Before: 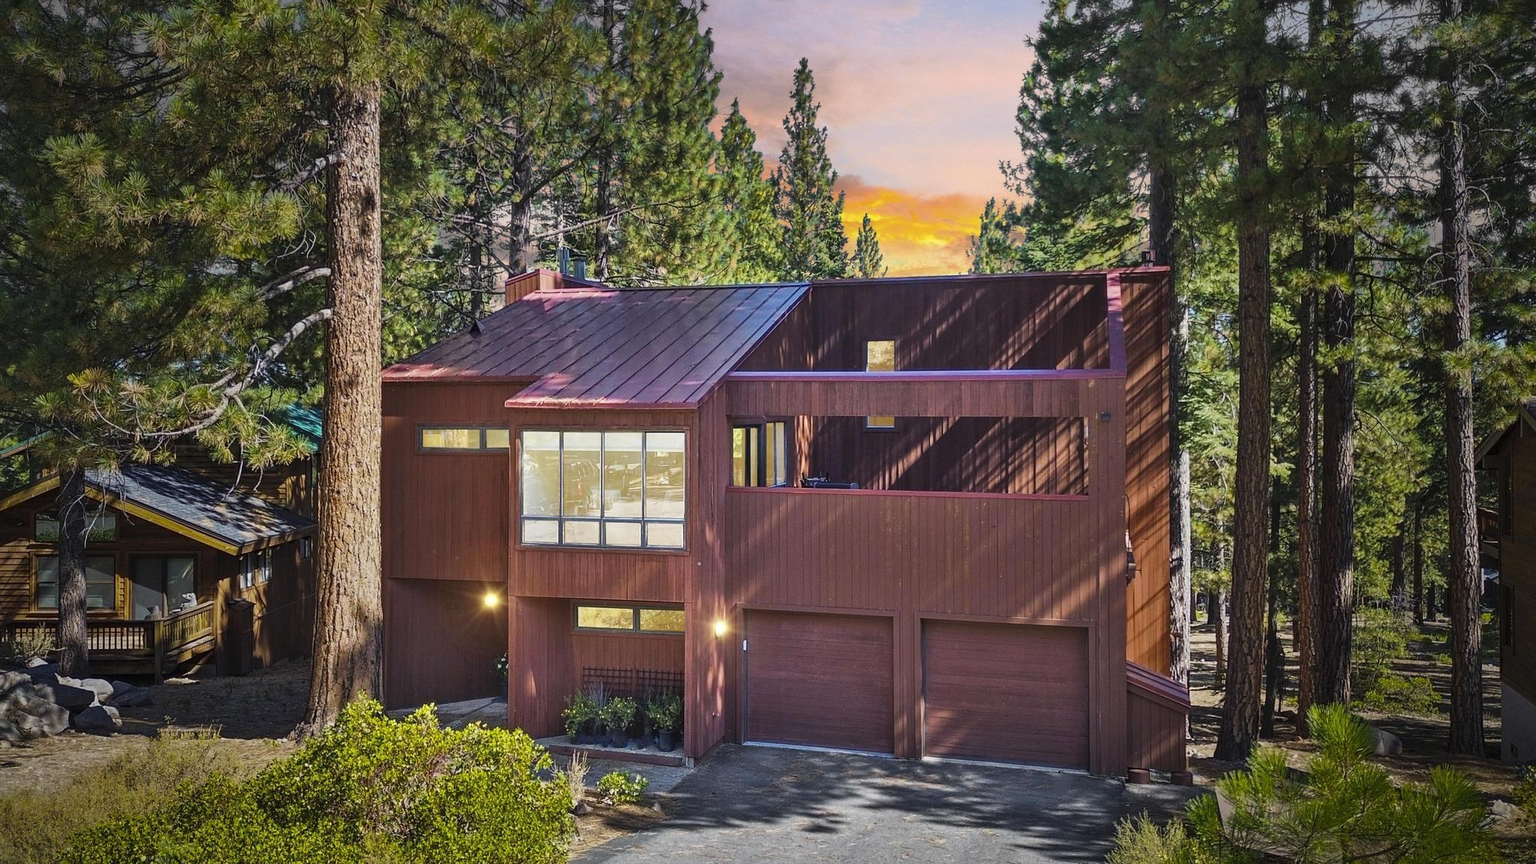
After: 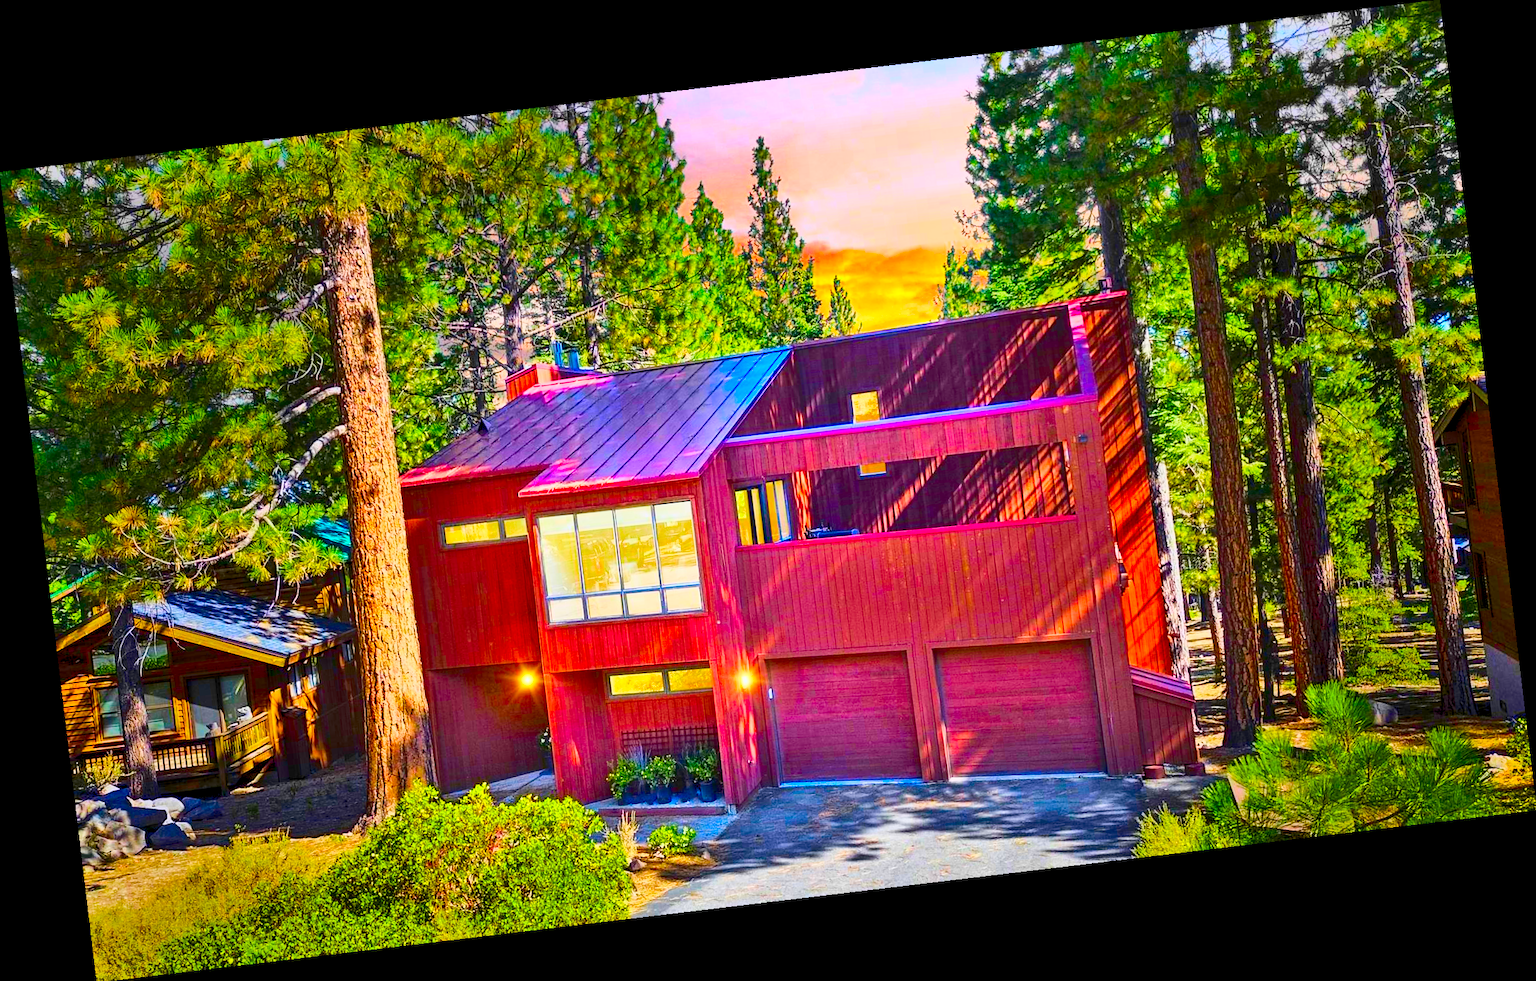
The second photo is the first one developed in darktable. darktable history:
shadows and highlights: soften with gaussian
contrast brightness saturation: contrast 0.1, brightness 0.02, saturation 0.02
rotate and perspective: rotation -6.83°, automatic cropping off
base curve: curves: ch0 [(0, 0) (0.028, 0.03) (0.121, 0.232) (0.46, 0.748) (0.859, 0.968) (1, 1)]
color balance rgb: global offset › luminance -0.5%, perceptual saturation grading › highlights -17.77%, perceptual saturation grading › mid-tones 33.1%, perceptual saturation grading › shadows 50.52%, perceptual brilliance grading › highlights 10.8%, perceptual brilliance grading › shadows -10.8%, global vibrance 24.22%, contrast -25%
color correction: saturation 2.15
